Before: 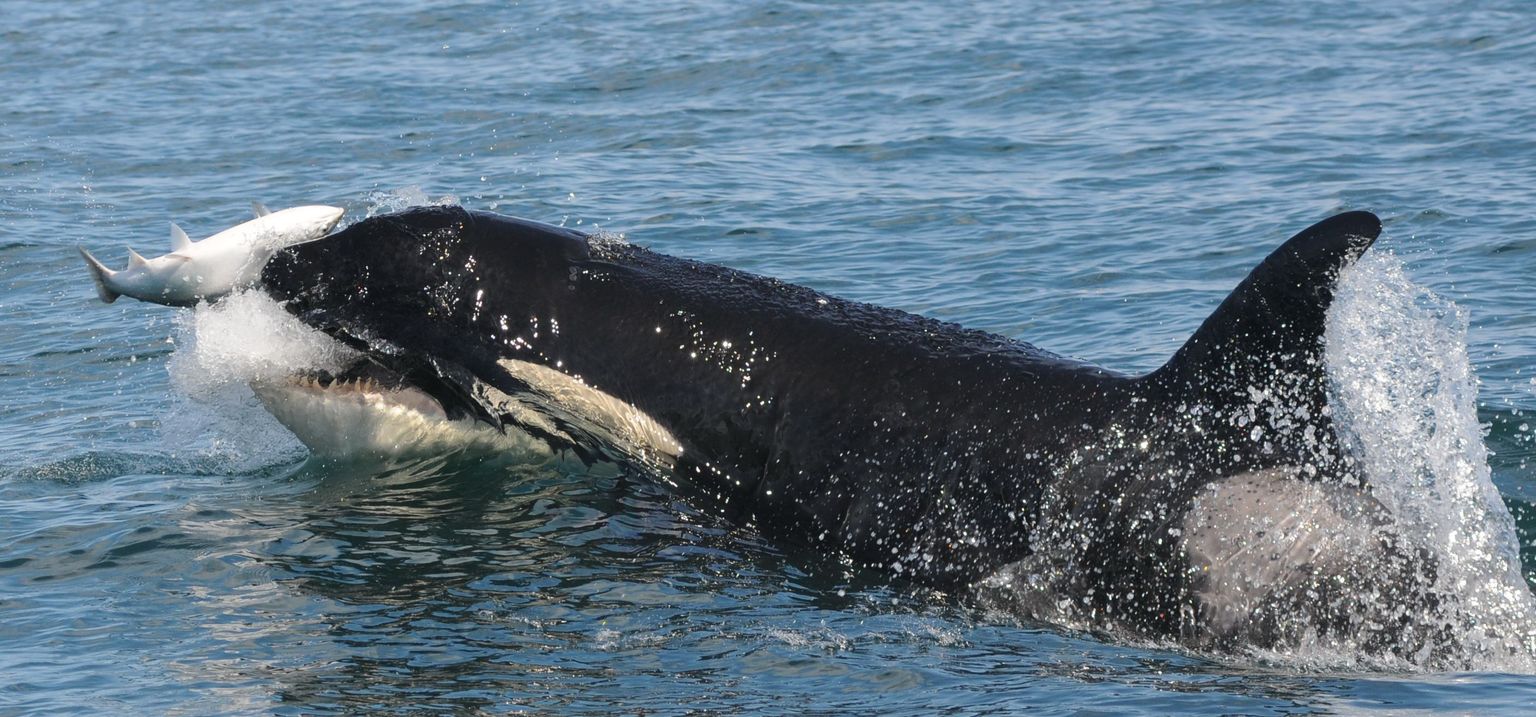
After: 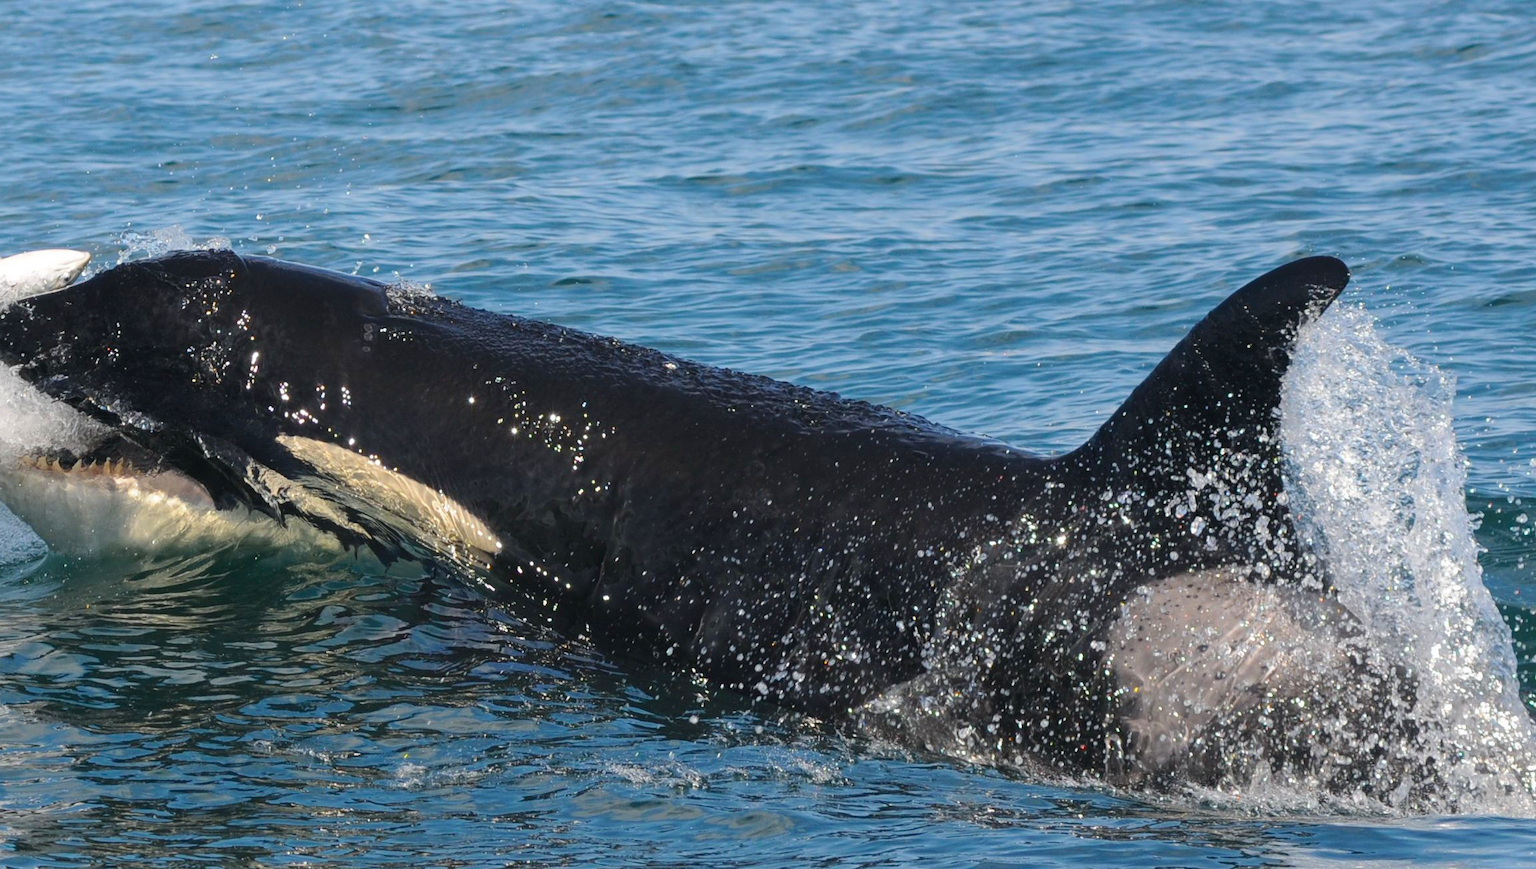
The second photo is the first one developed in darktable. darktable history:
crop: left 17.582%, bottom 0.031%
color balance rgb: perceptual saturation grading › global saturation 20%, global vibrance 20%
